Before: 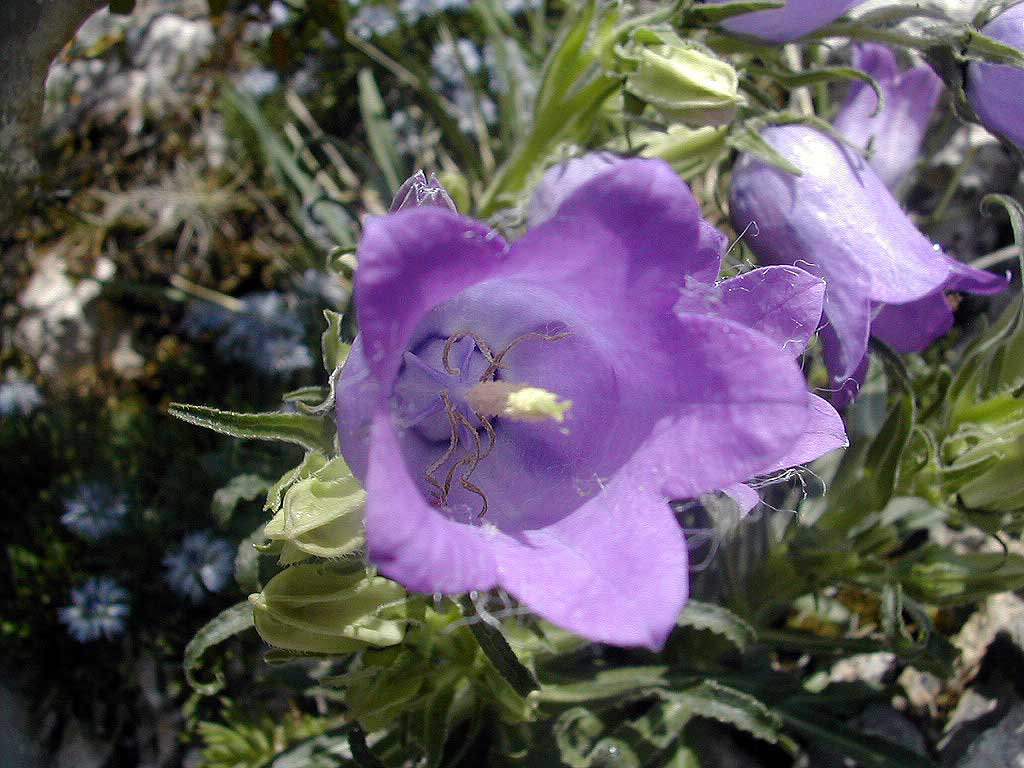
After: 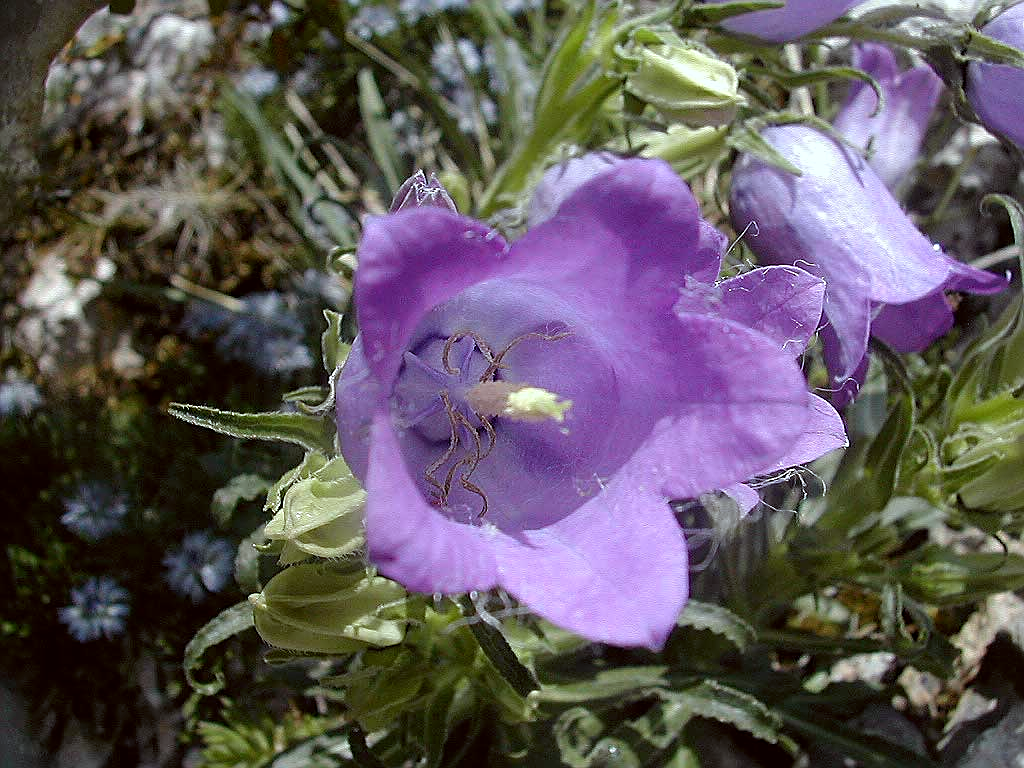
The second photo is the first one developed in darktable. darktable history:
color correction: highlights a* -3.73, highlights b* -6.74, shadows a* 2.96, shadows b* 5.6
sharpen: amount 0.548
exposure: compensate highlight preservation false
